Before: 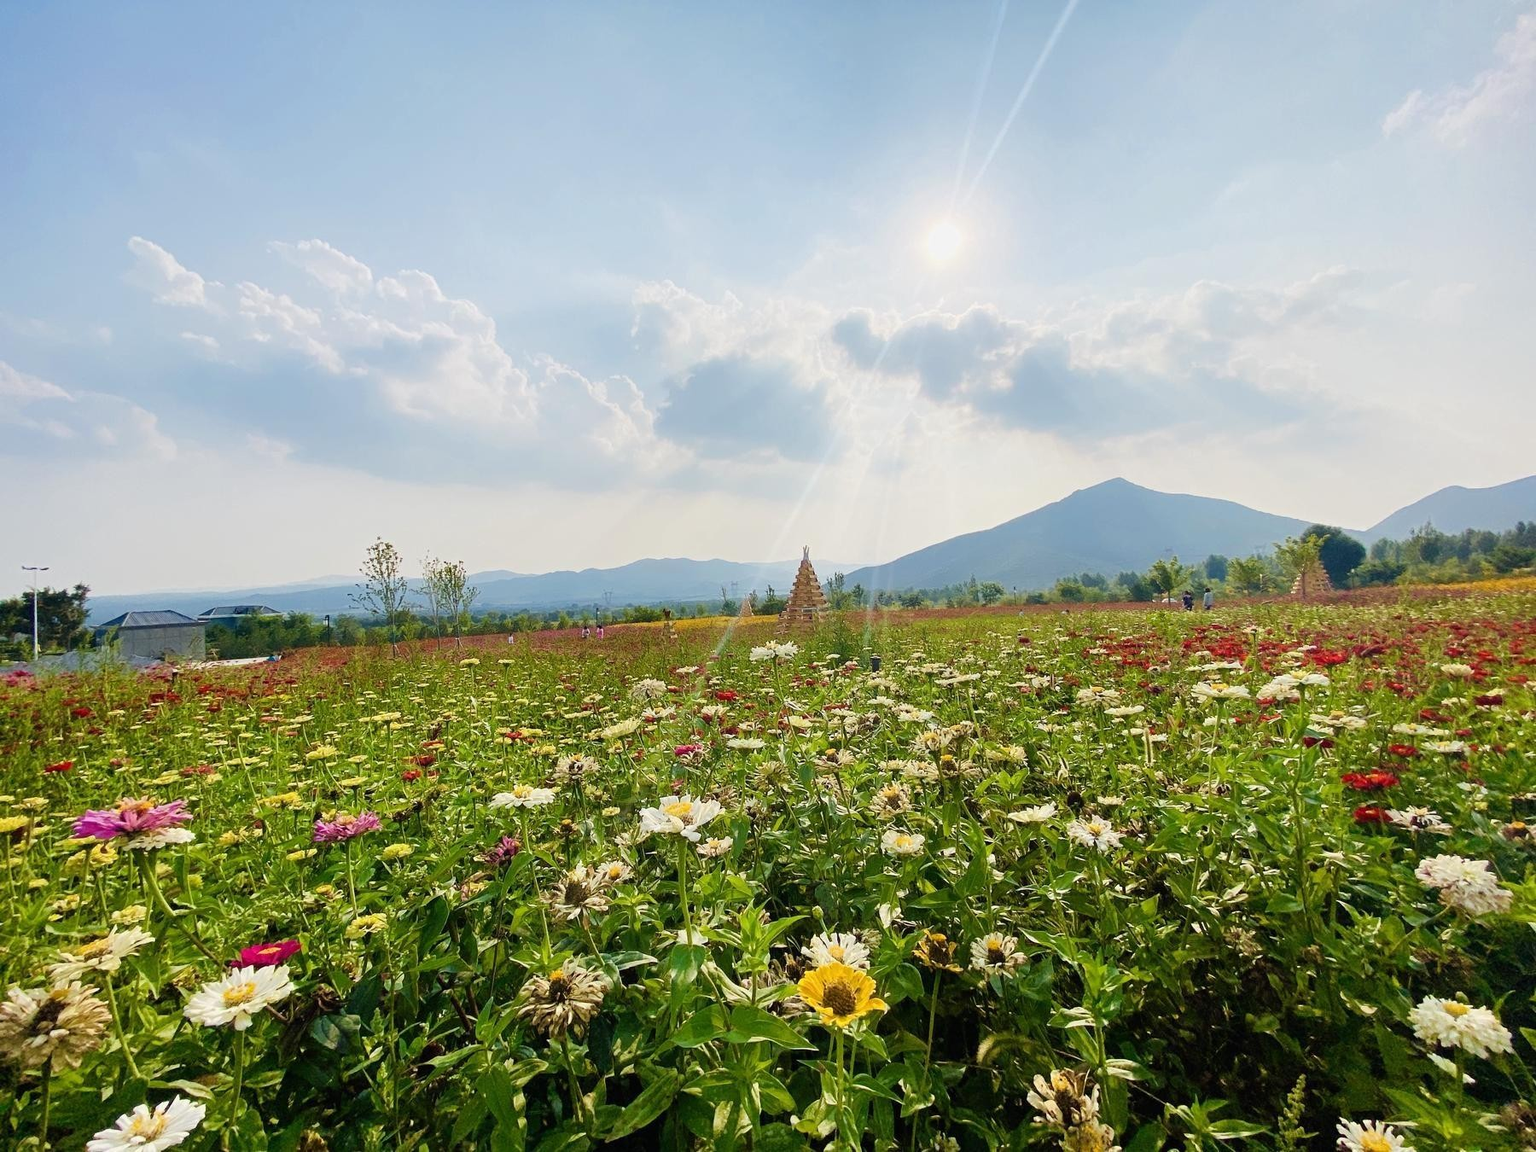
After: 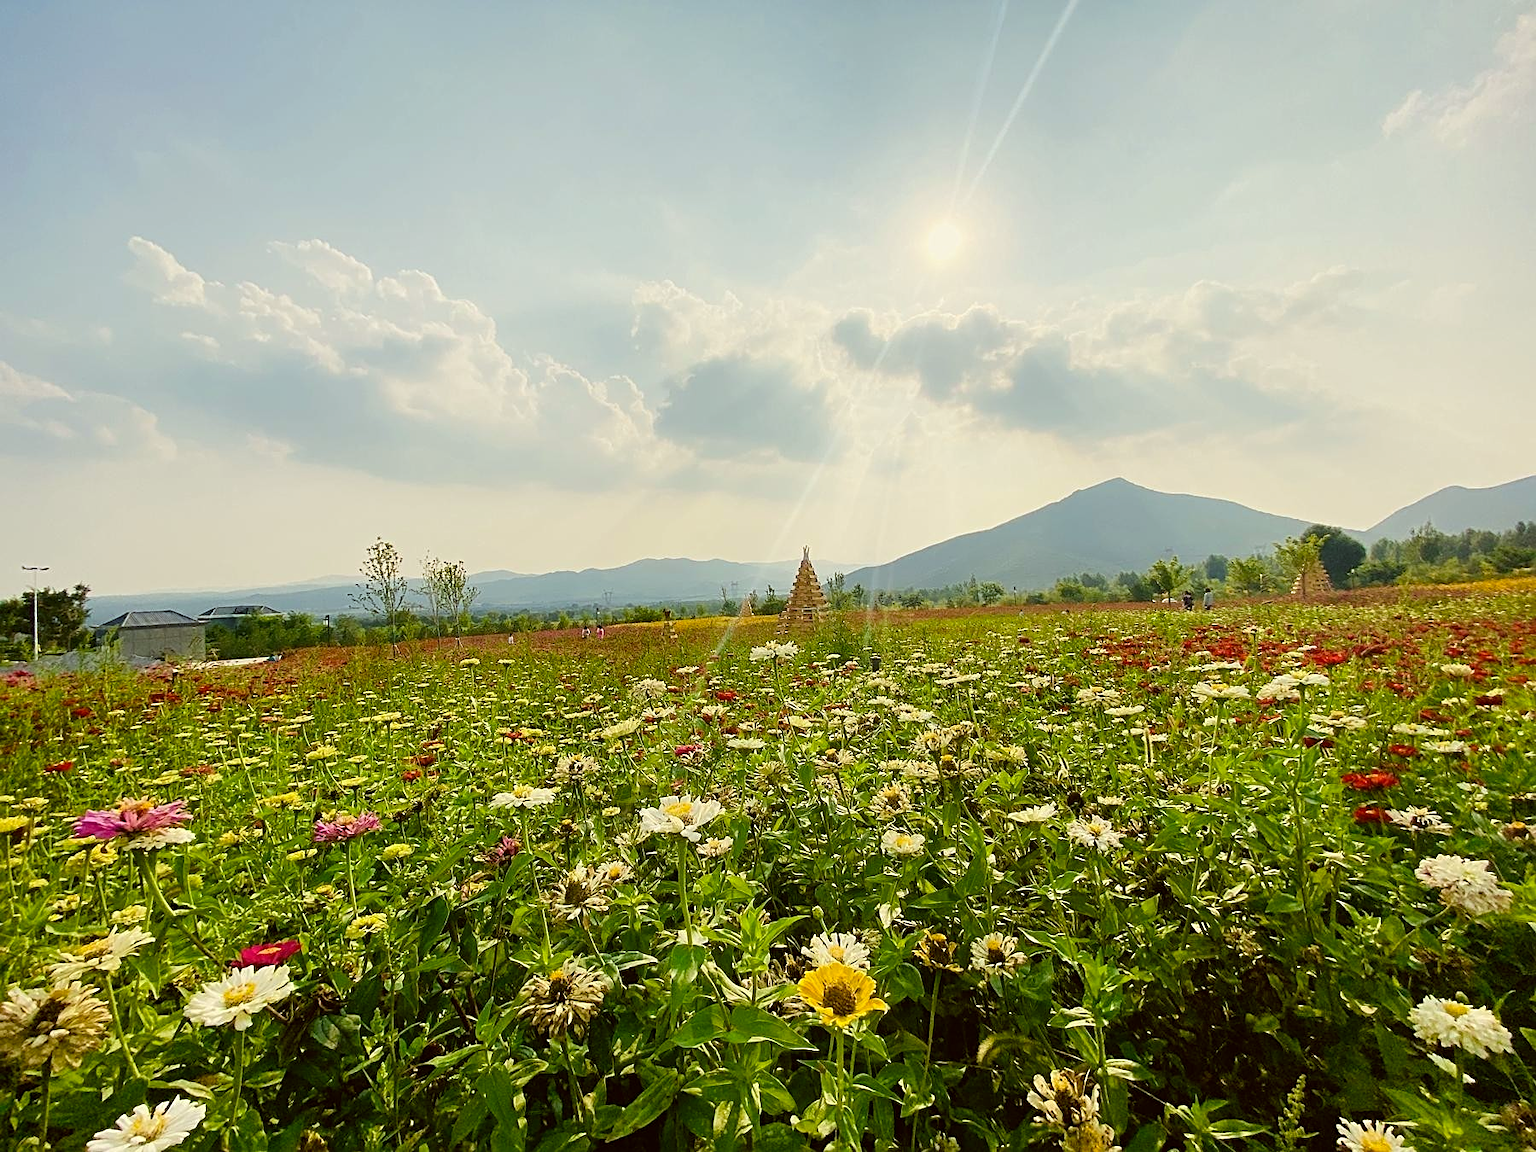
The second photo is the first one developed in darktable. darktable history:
color correction: highlights a* -1.43, highlights b* 10.12, shadows a* 0.395, shadows b* 19.35
sharpen: on, module defaults
